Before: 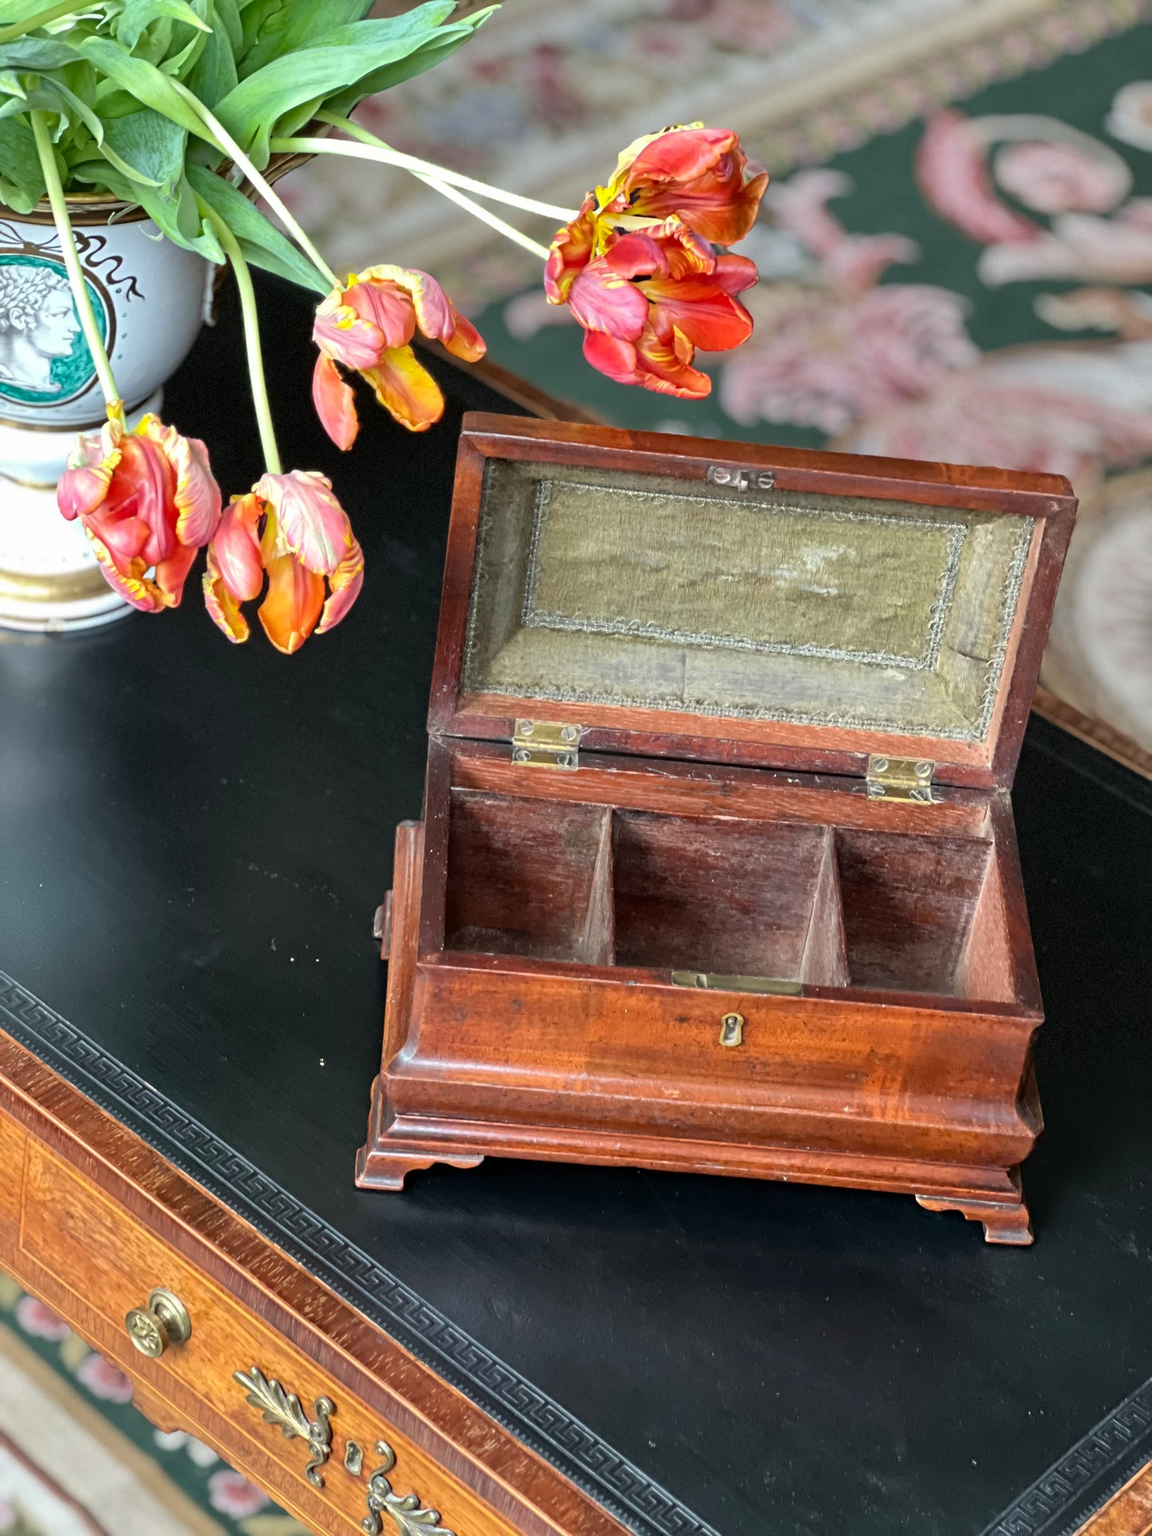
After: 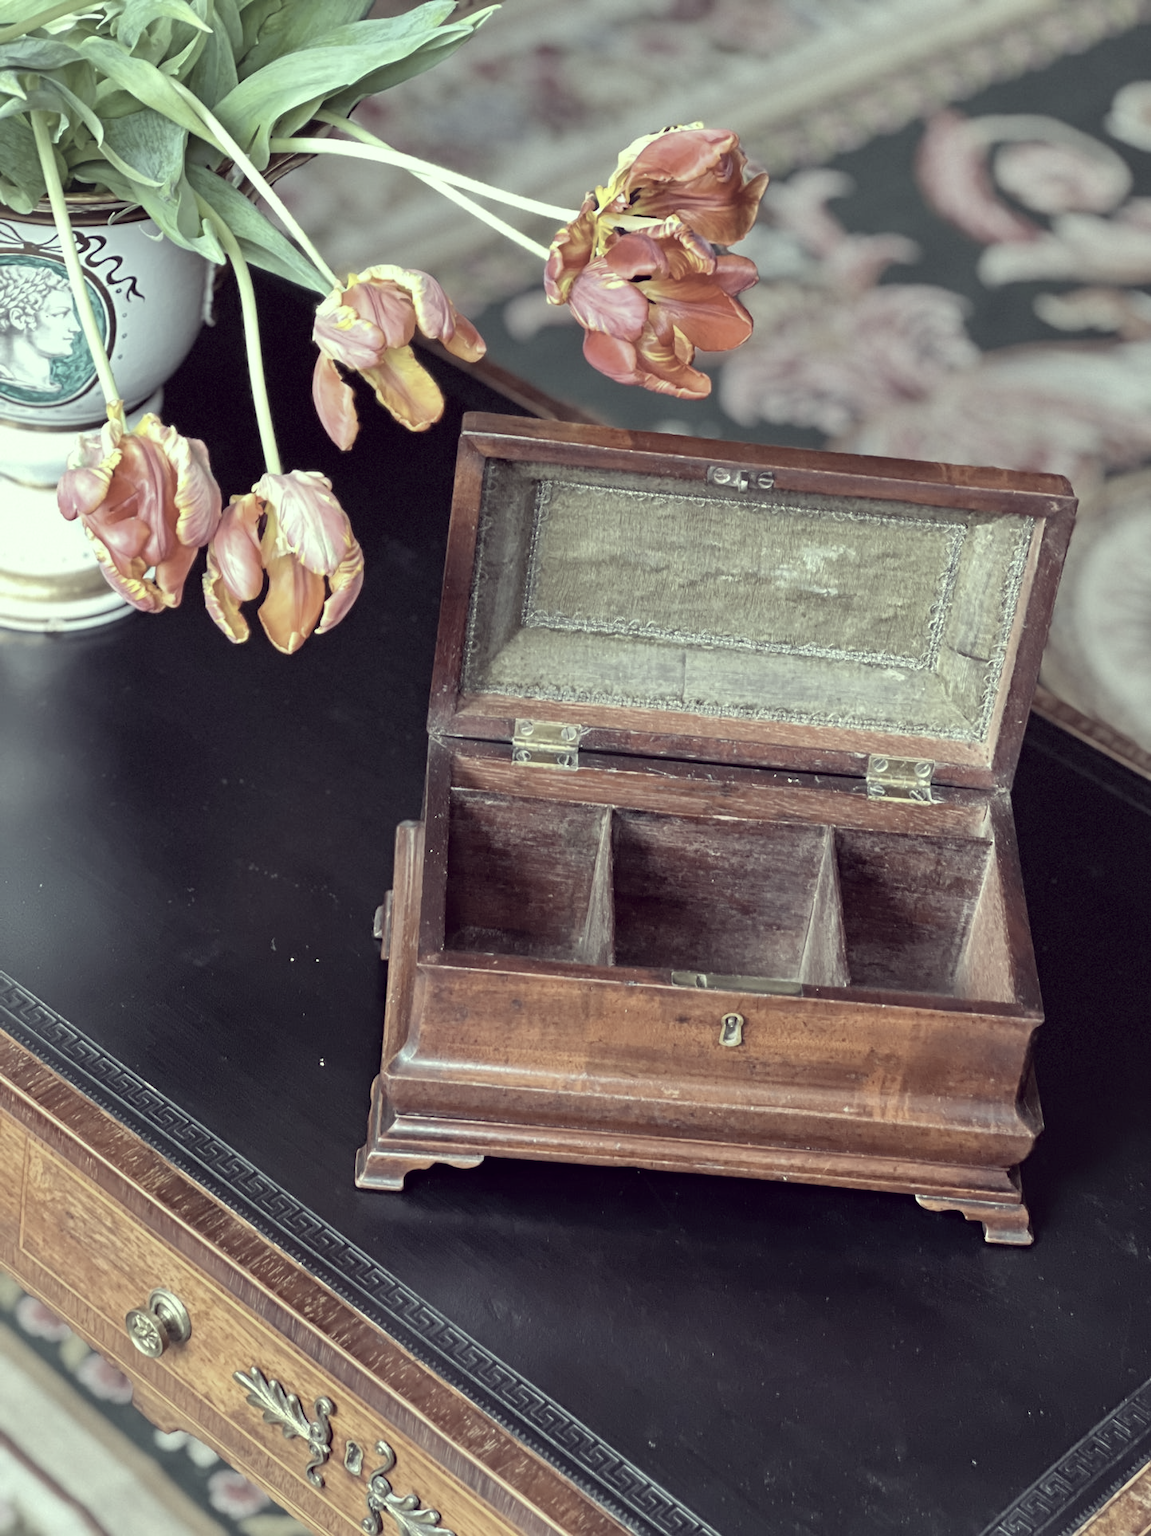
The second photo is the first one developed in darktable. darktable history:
color correction: highlights a* -20.95, highlights b* 20.07, shadows a* 19.69, shadows b* -20.53, saturation 0.392
exposure: exposure 0.028 EV, compensate exposure bias true, compensate highlight preservation false
